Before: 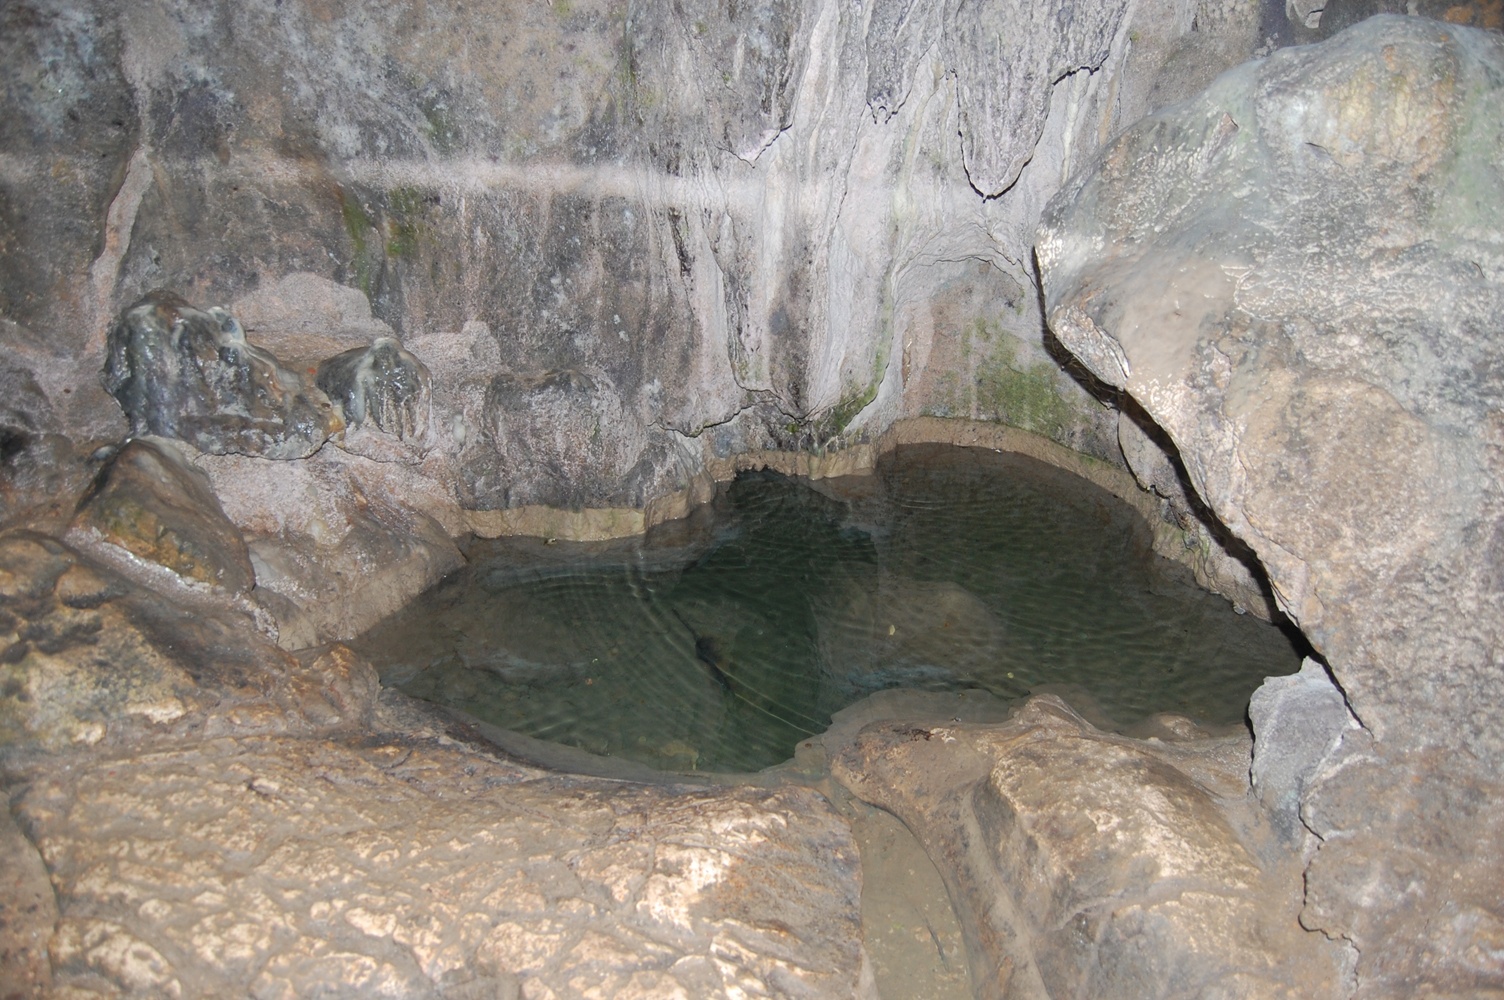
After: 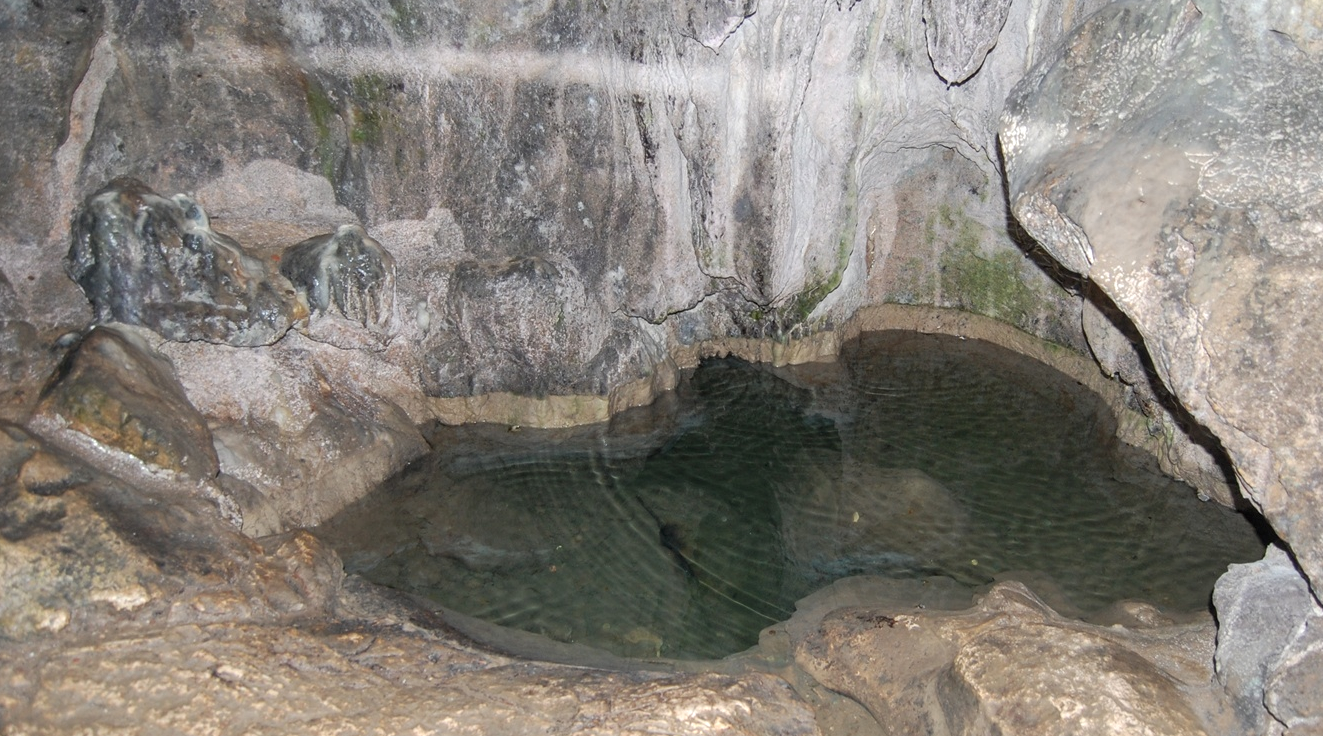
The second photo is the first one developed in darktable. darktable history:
local contrast: on, module defaults
crop and rotate: left 2.425%, top 11.305%, right 9.6%, bottom 15.08%
